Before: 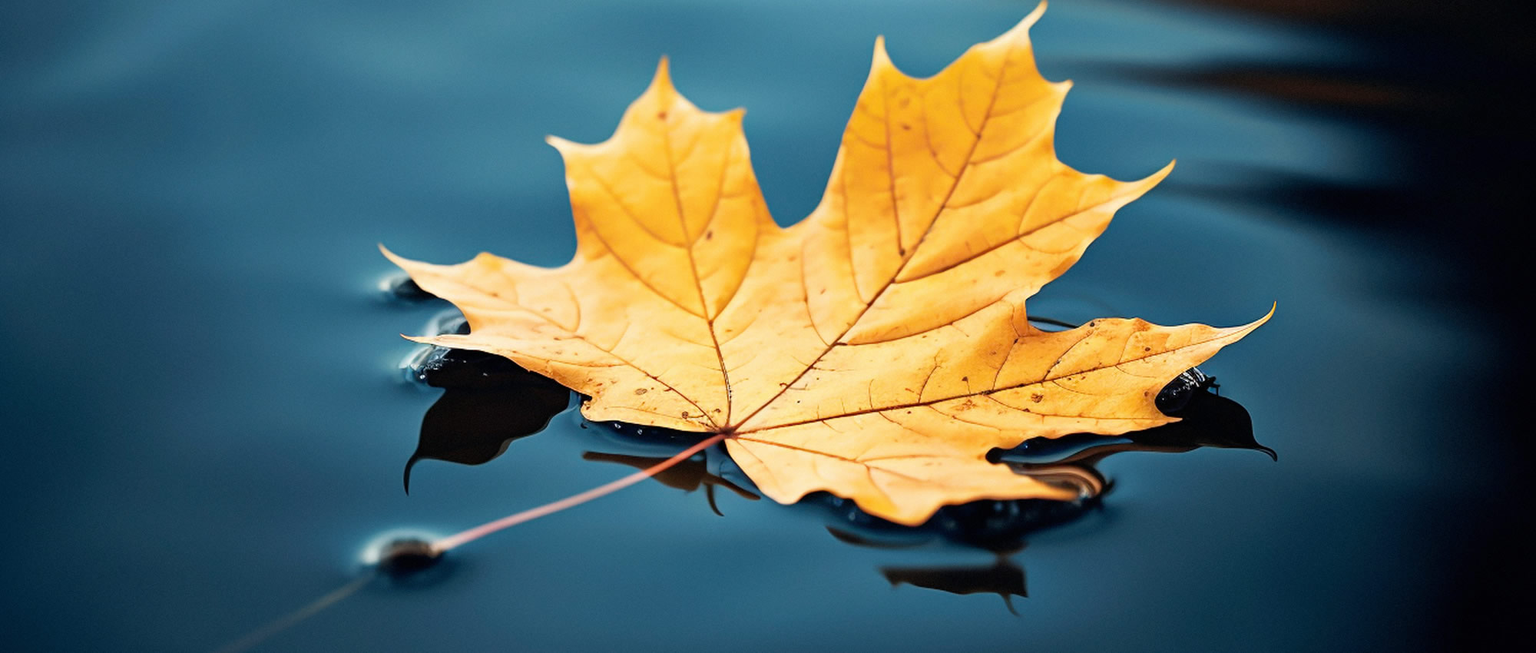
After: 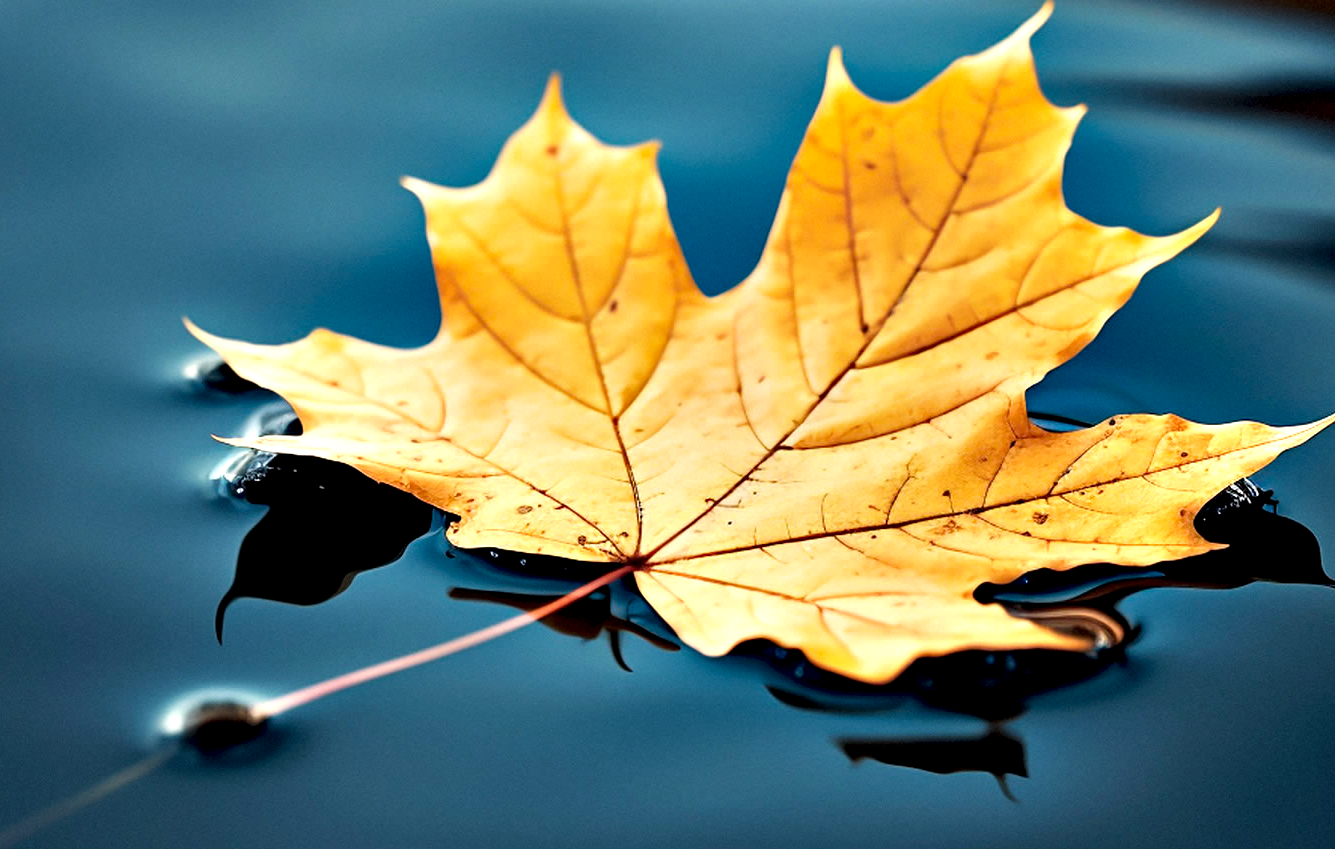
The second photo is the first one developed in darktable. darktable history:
crop and rotate: left 15.526%, right 17.701%
contrast equalizer: y [[0.6 ×6], [0.55 ×6], [0 ×6], [0 ×6], [0 ×6]]
